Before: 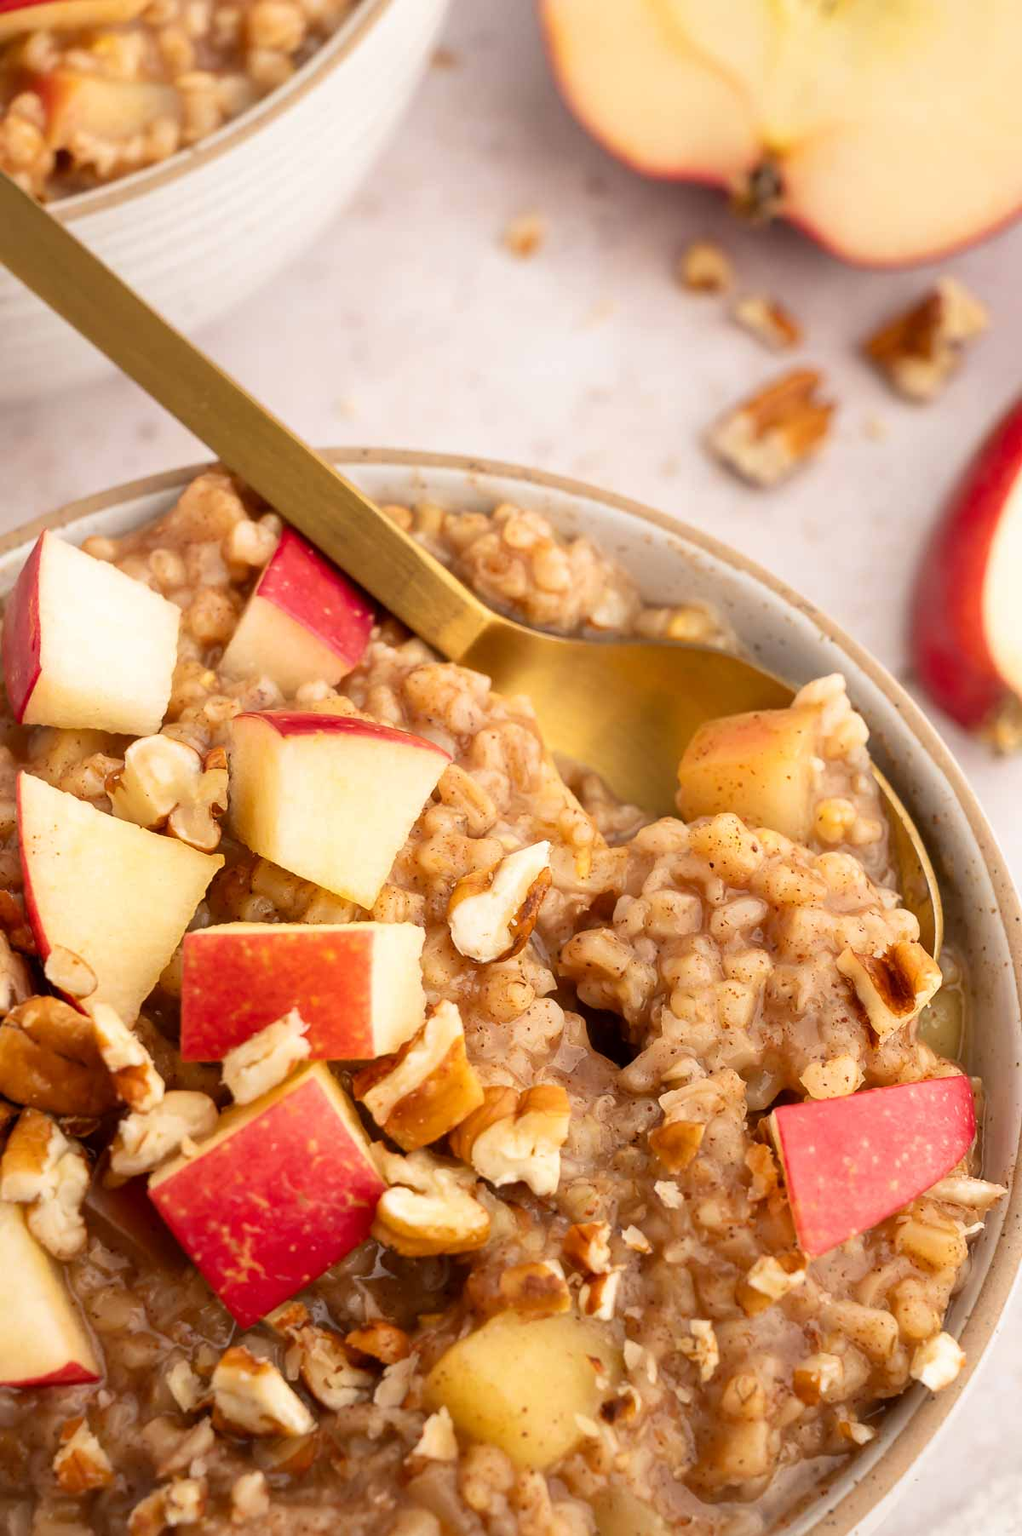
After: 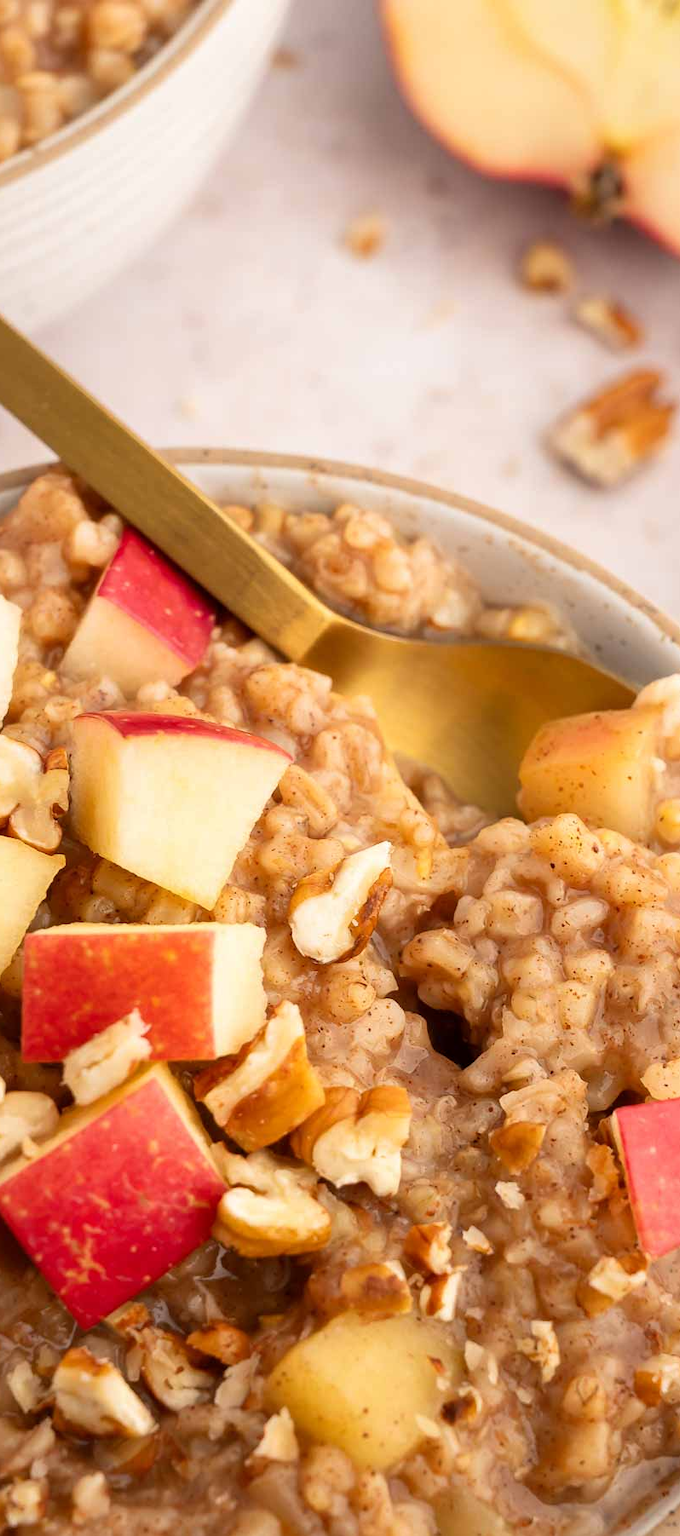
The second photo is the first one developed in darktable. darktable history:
crop and rotate: left 15.603%, right 17.782%
